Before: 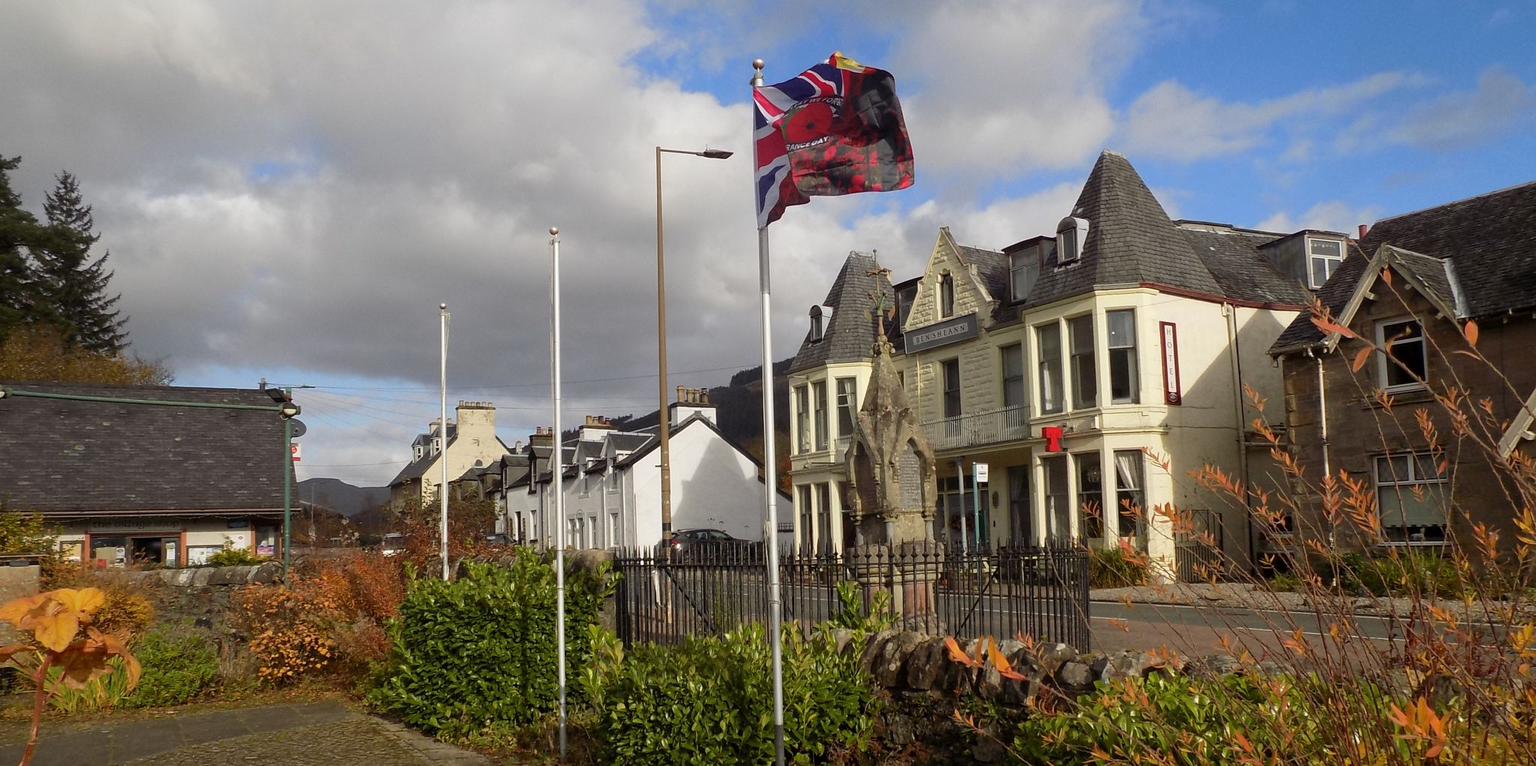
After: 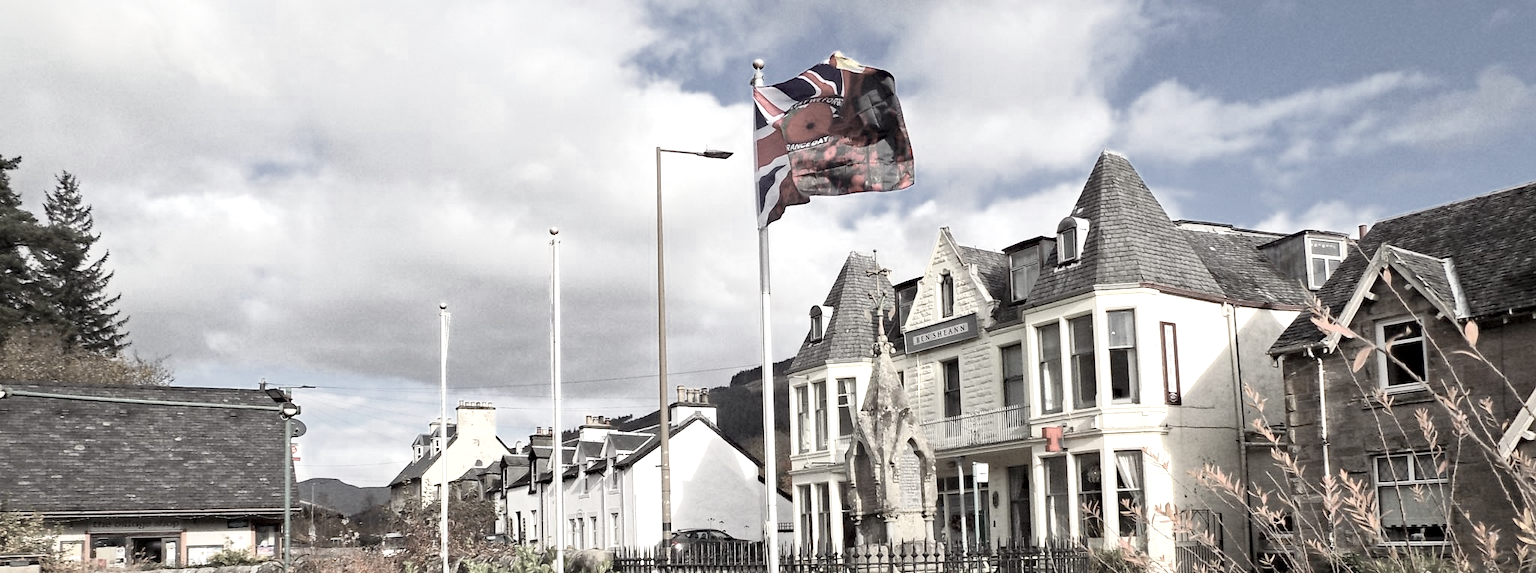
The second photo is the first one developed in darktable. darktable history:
crop: bottom 24.993%
color zones: curves: ch0 [(0, 0.497) (0.143, 0.5) (0.286, 0.5) (0.429, 0.483) (0.571, 0.116) (0.714, -0.006) (0.857, 0.28) (1, 0.497)]
base curve: curves: ch0 [(0, 0) (0.088, 0.125) (0.176, 0.251) (0.354, 0.501) (0.613, 0.749) (1, 0.877)]
haze removal: strength 0.294, distance 0.252, compatibility mode true, adaptive false
exposure: exposure 1.209 EV, compensate highlight preservation false
local contrast: mode bilateral grid, contrast 19, coarseness 50, detail 149%, midtone range 0.2
color correction: highlights b* 0, saturation 0.227
